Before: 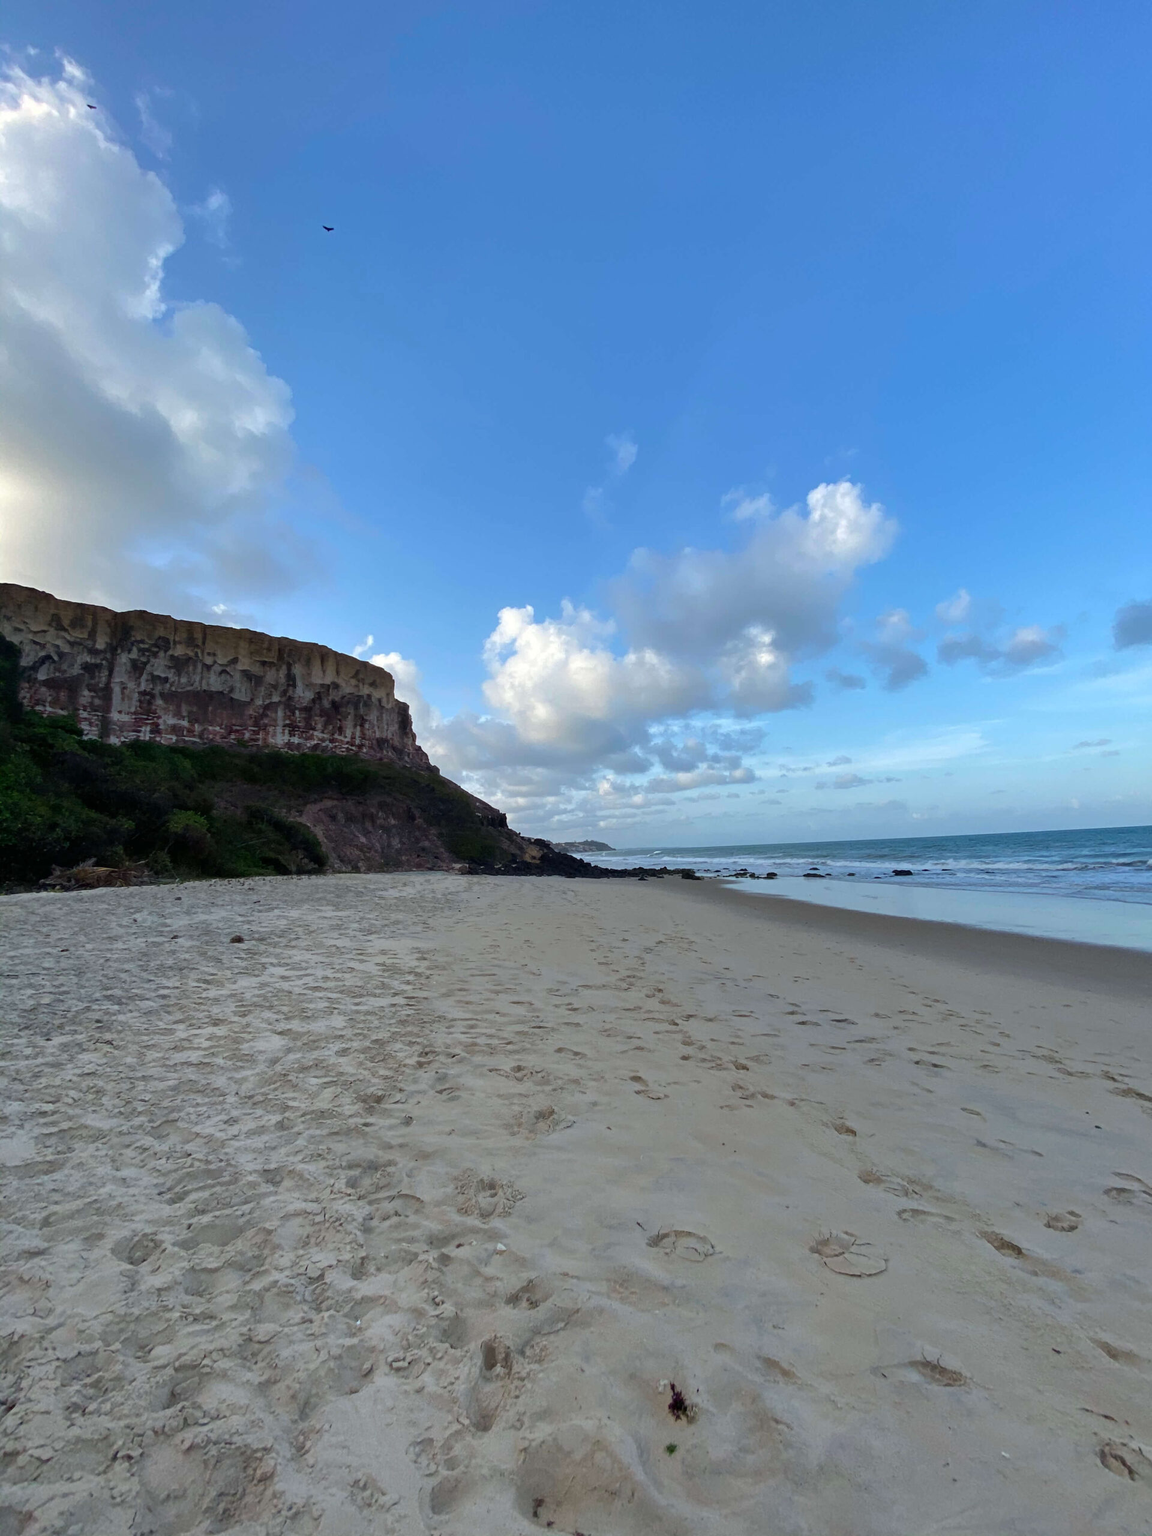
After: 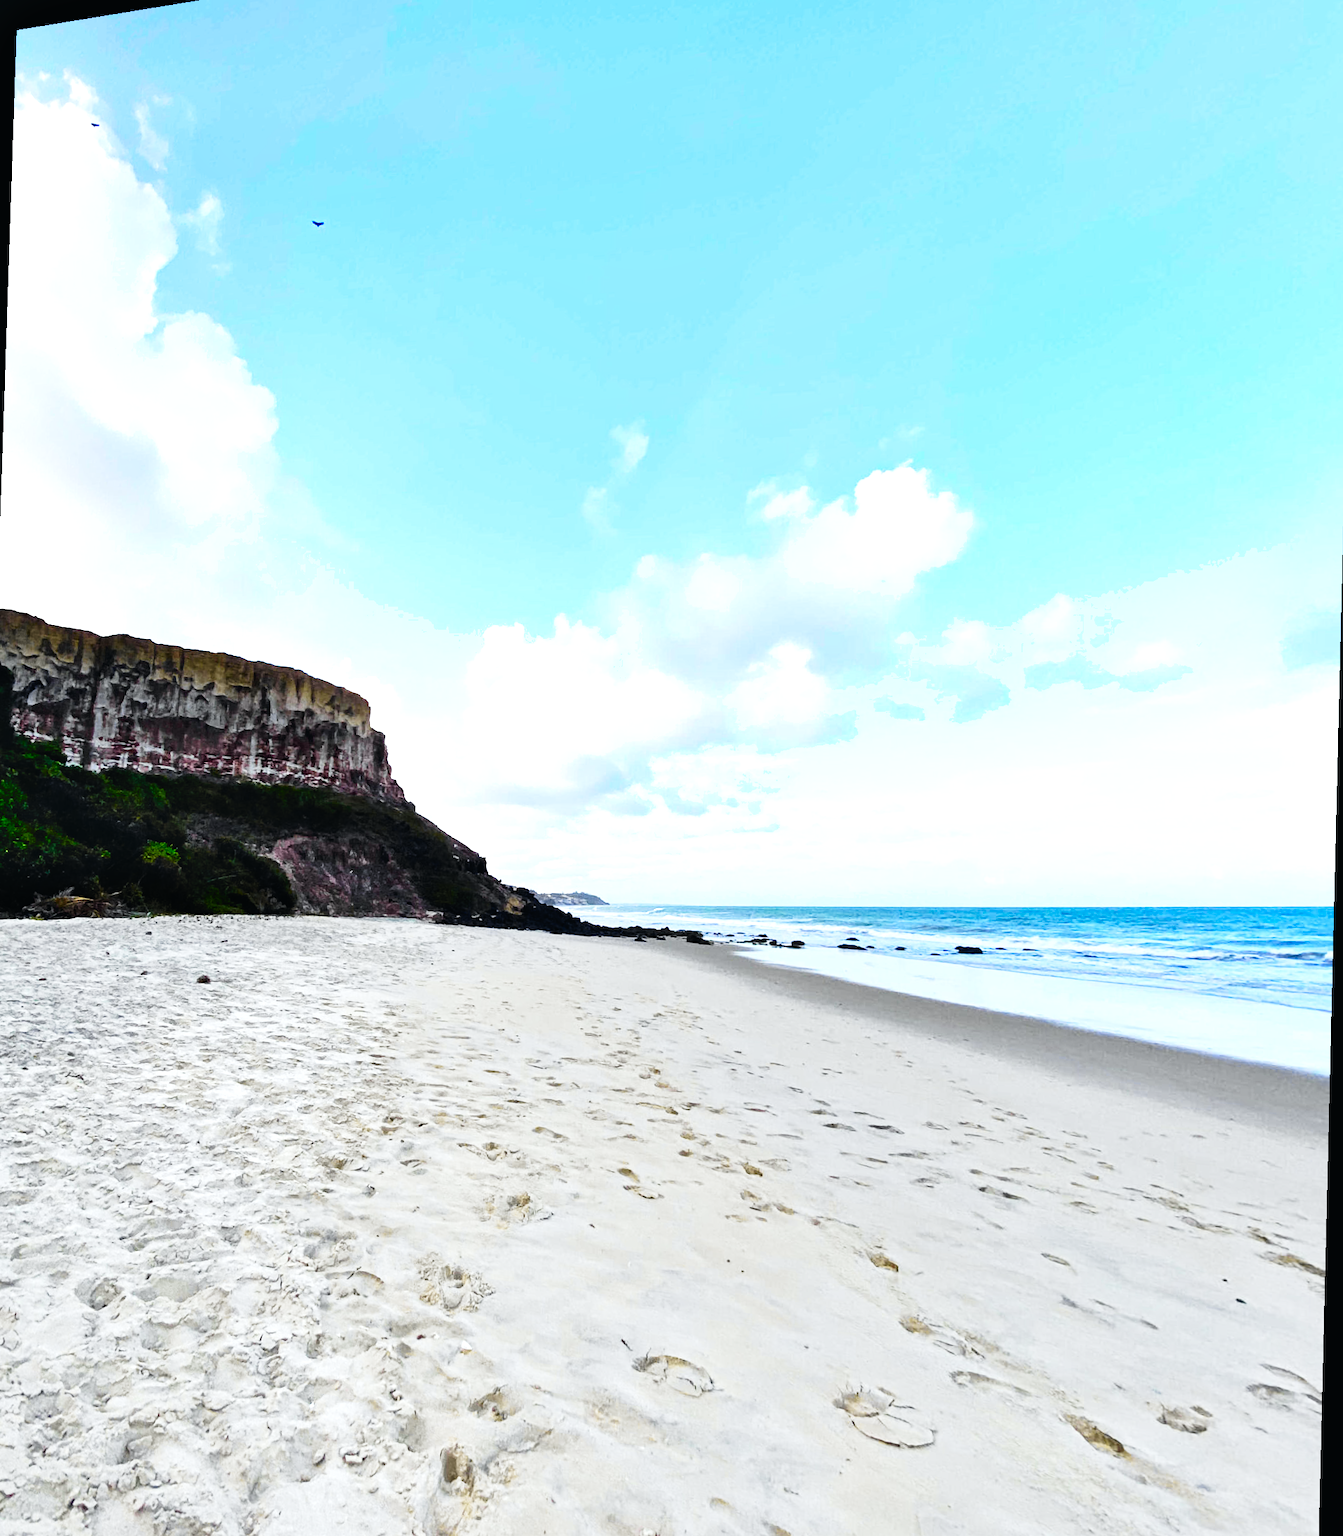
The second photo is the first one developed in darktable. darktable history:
tone curve: curves: ch0 [(0, 0.009) (0.037, 0.035) (0.131, 0.126) (0.275, 0.28) (0.476, 0.514) (0.617, 0.667) (0.704, 0.759) (0.813, 0.863) (0.911, 0.931) (0.997, 1)]; ch1 [(0, 0) (0.318, 0.271) (0.444, 0.438) (0.493, 0.496) (0.508, 0.5) (0.534, 0.535) (0.57, 0.582) (0.65, 0.664) (0.746, 0.764) (1, 1)]; ch2 [(0, 0) (0.246, 0.24) (0.36, 0.381) (0.415, 0.434) (0.476, 0.492) (0.502, 0.499) (0.522, 0.518) (0.533, 0.534) (0.586, 0.598) (0.634, 0.643) (0.706, 0.717) (0.853, 0.83) (1, 0.951)], color space Lab, independent channels, preserve colors none
color contrast: green-magenta contrast 0.85, blue-yellow contrast 1.25, unbound 0
shadows and highlights: radius 44.78, white point adjustment 6.64, compress 79.65%, highlights color adjustment 78.42%, soften with gaussian
crop: bottom 0.071%
rotate and perspective: rotation 1.69°, lens shift (vertical) -0.023, lens shift (horizontal) -0.291, crop left 0.025, crop right 0.988, crop top 0.092, crop bottom 0.842
contrast brightness saturation: saturation 0.1
base curve: curves: ch0 [(0, 0) (0.007, 0.004) (0.027, 0.03) (0.046, 0.07) (0.207, 0.54) (0.442, 0.872) (0.673, 0.972) (1, 1)], preserve colors none
